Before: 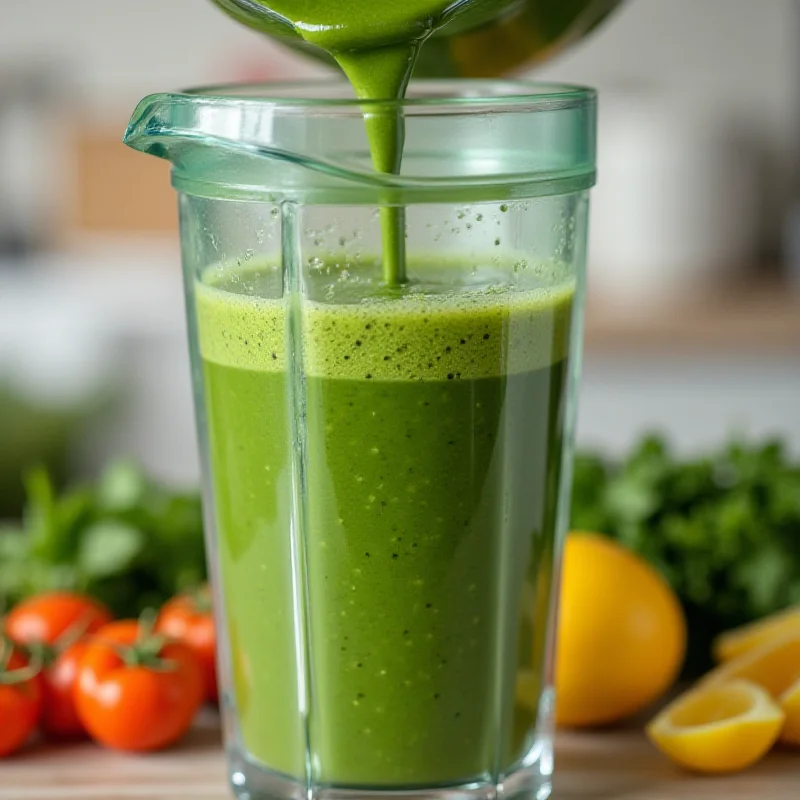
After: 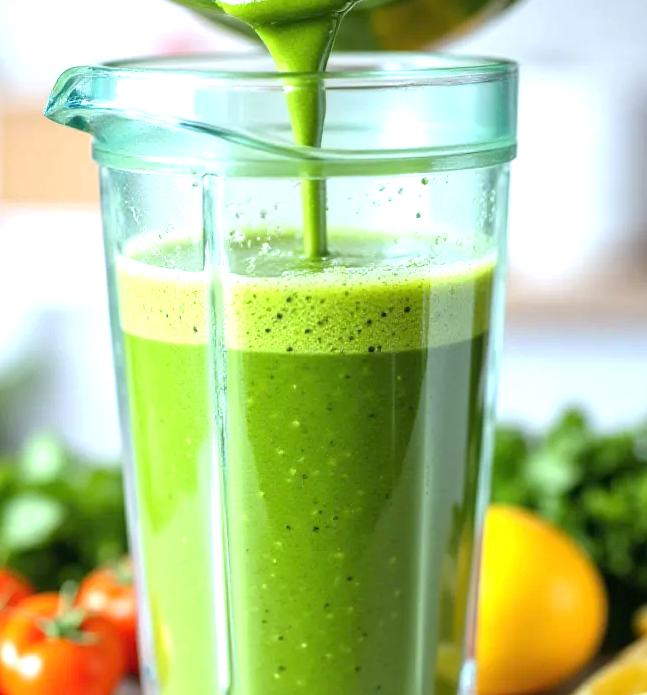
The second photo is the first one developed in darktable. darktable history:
exposure: black level correction 0, exposure 1.2 EV, compensate exposure bias true, compensate highlight preservation false
crop: left 9.929%, top 3.475%, right 9.188%, bottom 9.529%
white balance: red 0.926, green 1.003, blue 1.133
